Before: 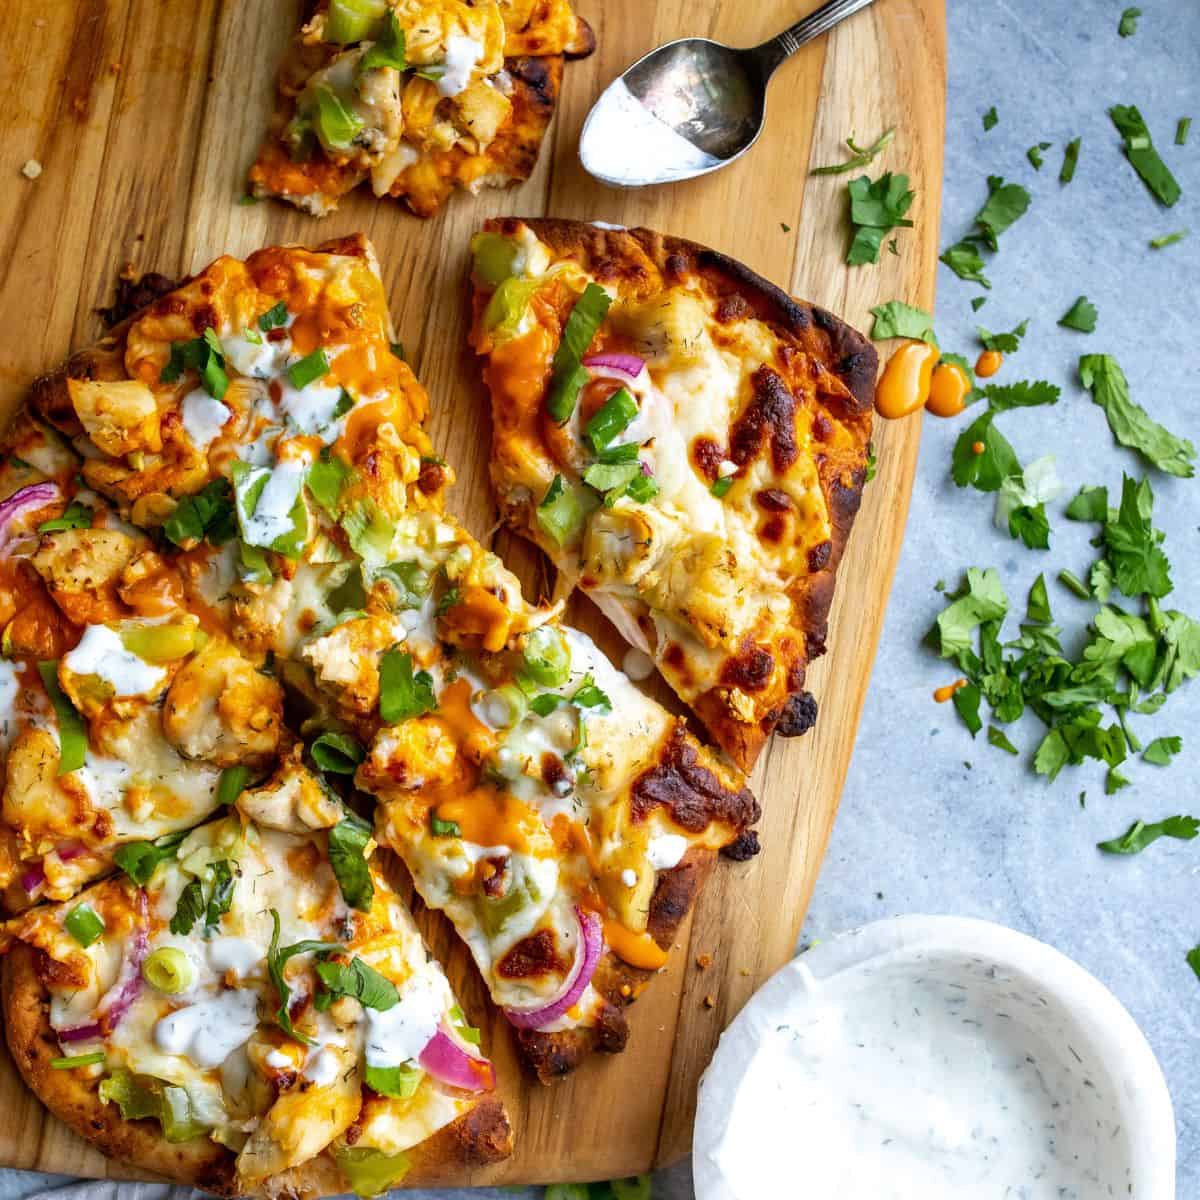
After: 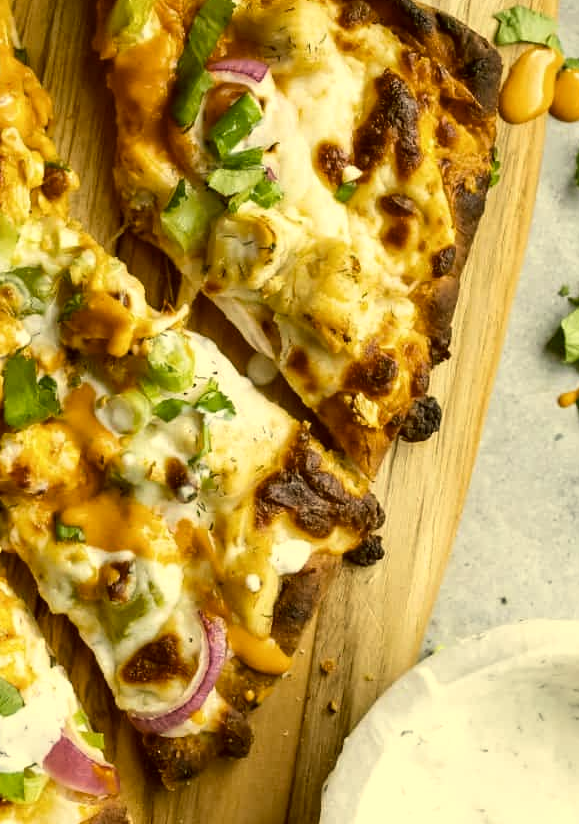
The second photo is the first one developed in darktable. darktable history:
crop: left 31.379%, top 24.658%, right 20.326%, bottom 6.628%
contrast brightness saturation: contrast 0.1, saturation -0.36
color correction: highlights a* 0.162, highlights b* 29.53, shadows a* -0.162, shadows b* 21.09
